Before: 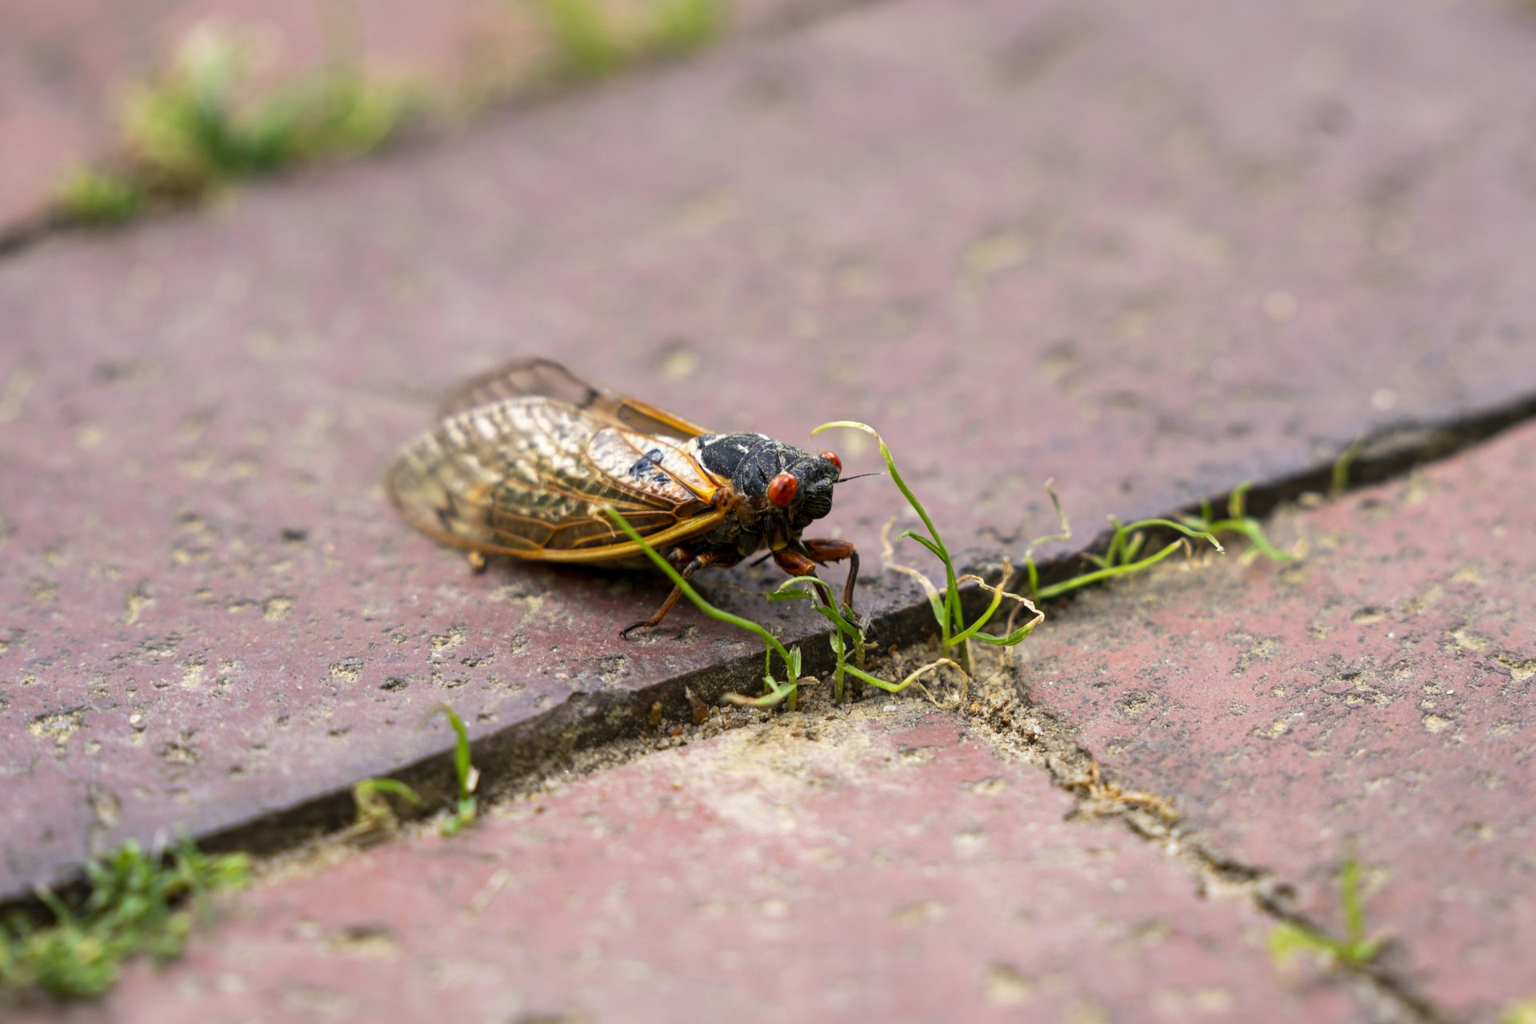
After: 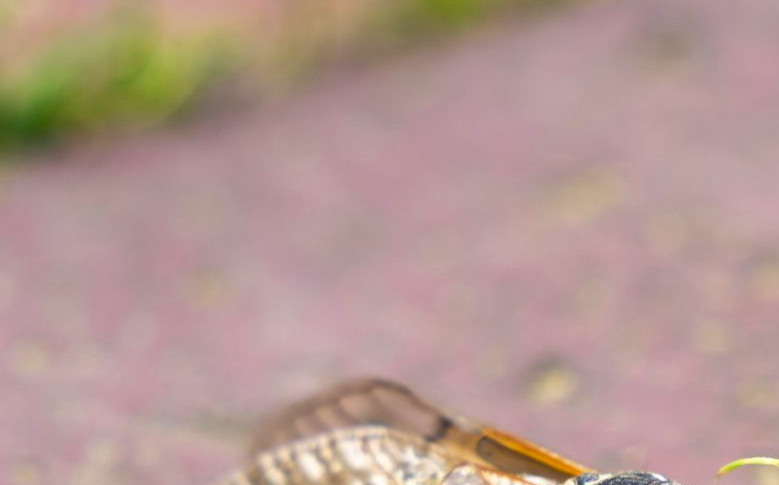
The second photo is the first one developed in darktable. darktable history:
crop: left 15.452%, top 5.459%, right 43.956%, bottom 56.62%
color correction: saturation 1.32
